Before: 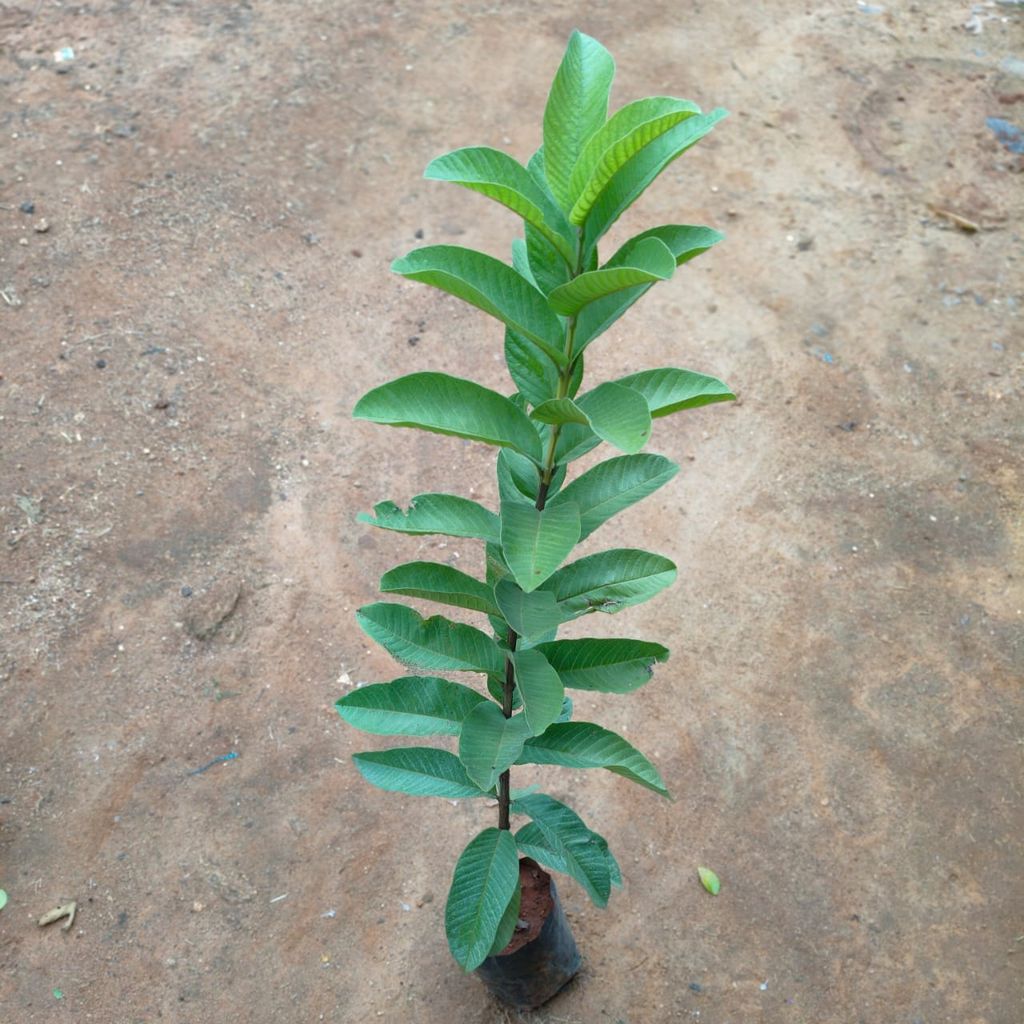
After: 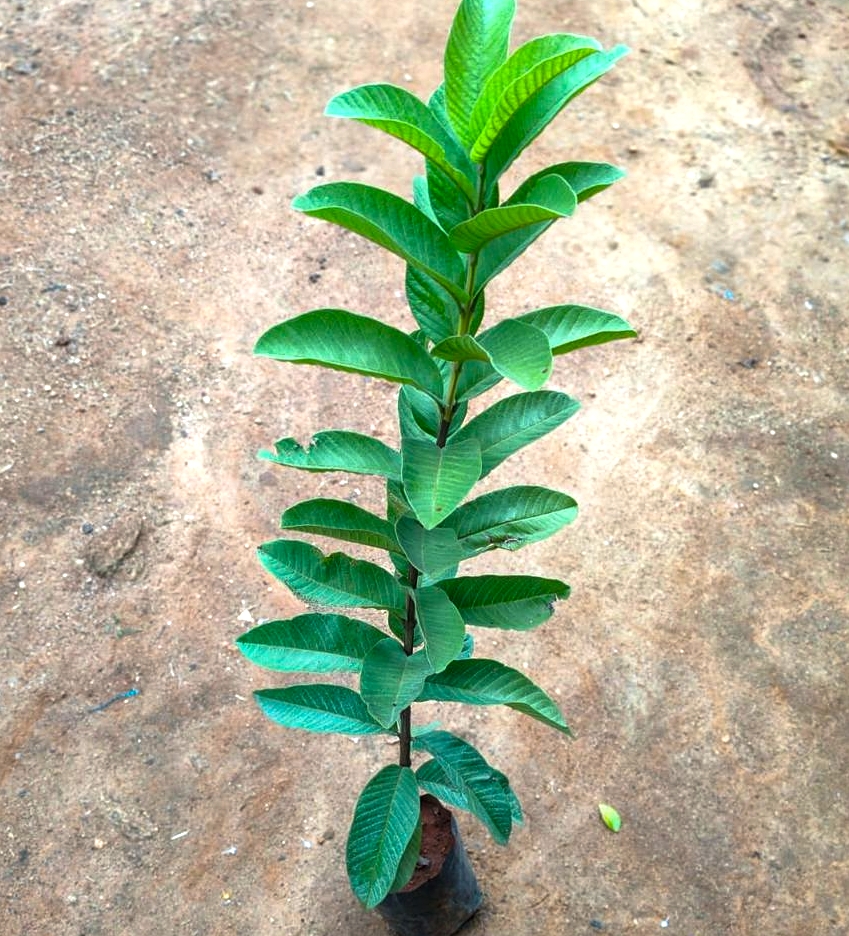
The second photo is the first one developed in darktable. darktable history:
local contrast: on, module defaults
crop: left 9.765%, top 6.234%, right 7.275%, bottom 2.303%
sharpen: amount 0.217
contrast brightness saturation: contrast 0.033, brightness 0.06, saturation 0.133
color balance rgb: global offset › luminance 0.476%, global offset › hue 57.37°, perceptual saturation grading › global saturation 30.904%, perceptual brilliance grading › highlights 14.634%, perceptual brilliance grading › mid-tones -5.946%, perceptual brilliance grading › shadows -26.895%, contrast 4.803%
